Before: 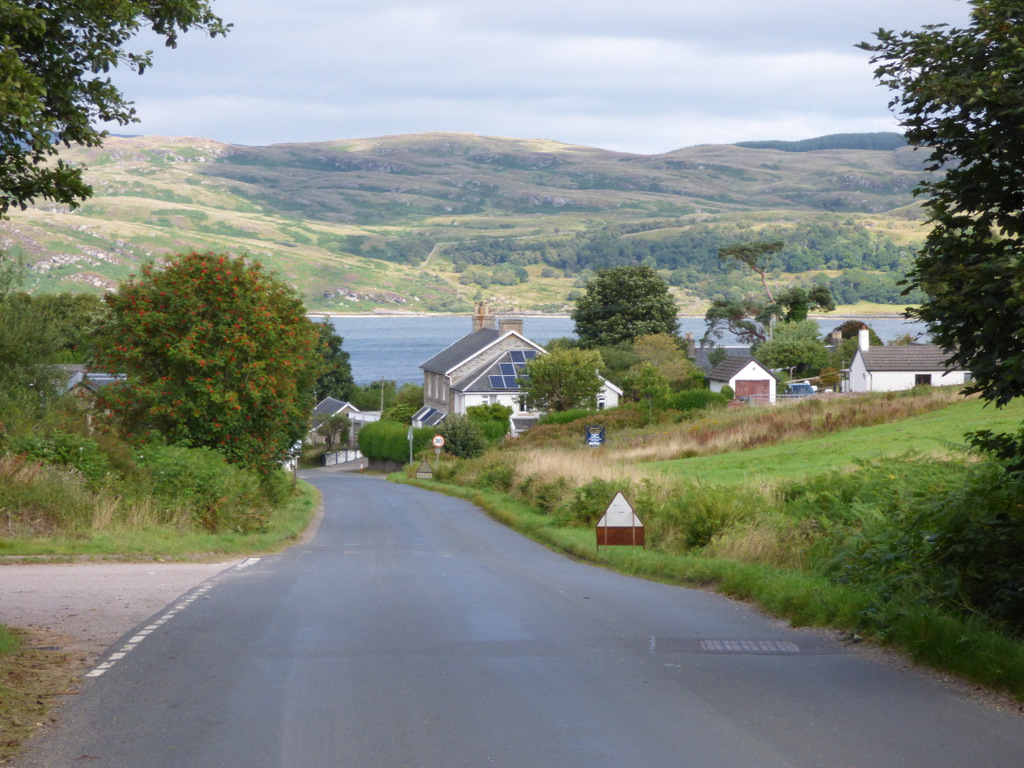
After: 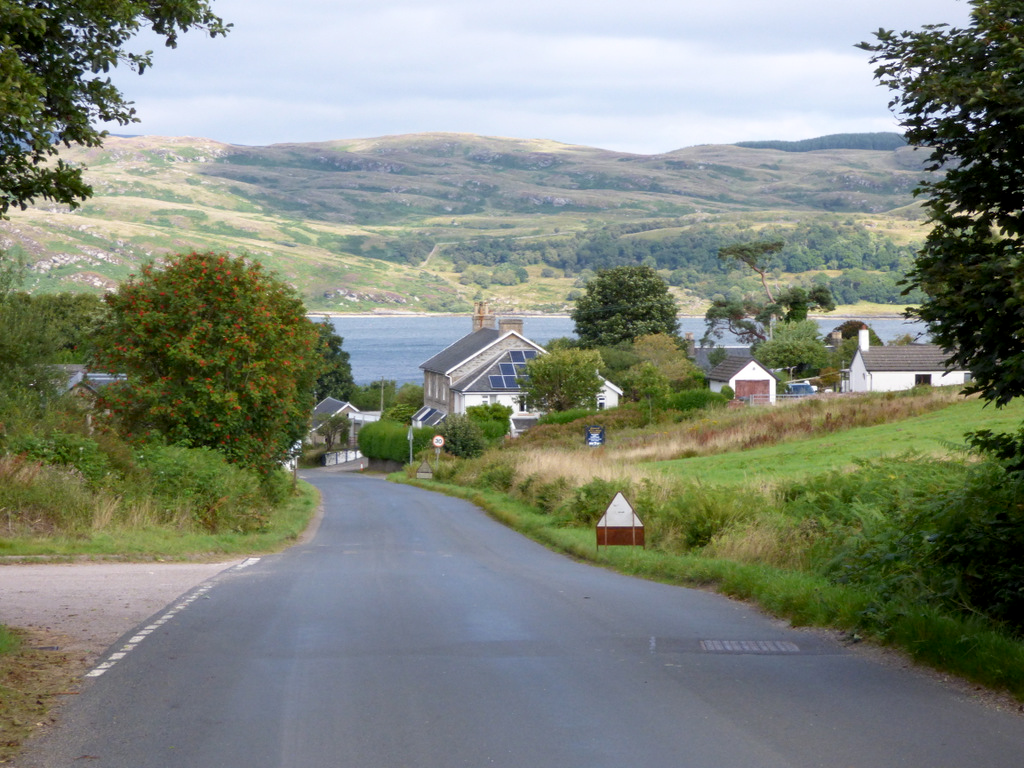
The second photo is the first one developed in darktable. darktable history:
exposure: black level correction 0.005, exposure 0.003 EV, compensate highlight preservation false
shadows and highlights: shadows 1.23, highlights 39.04
